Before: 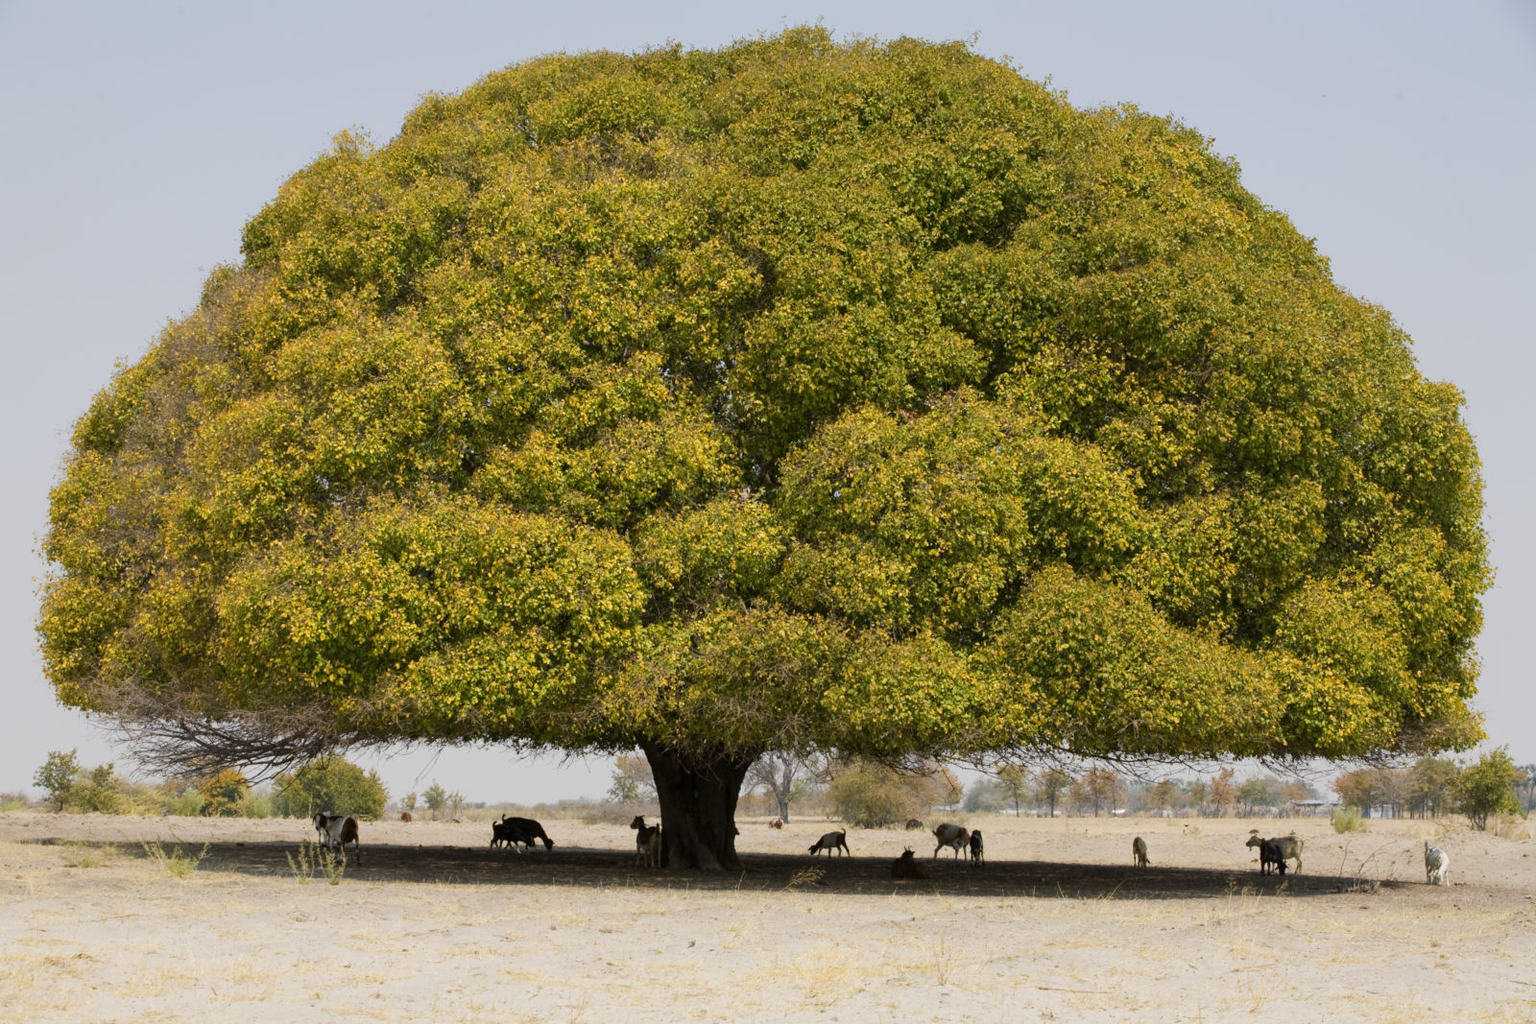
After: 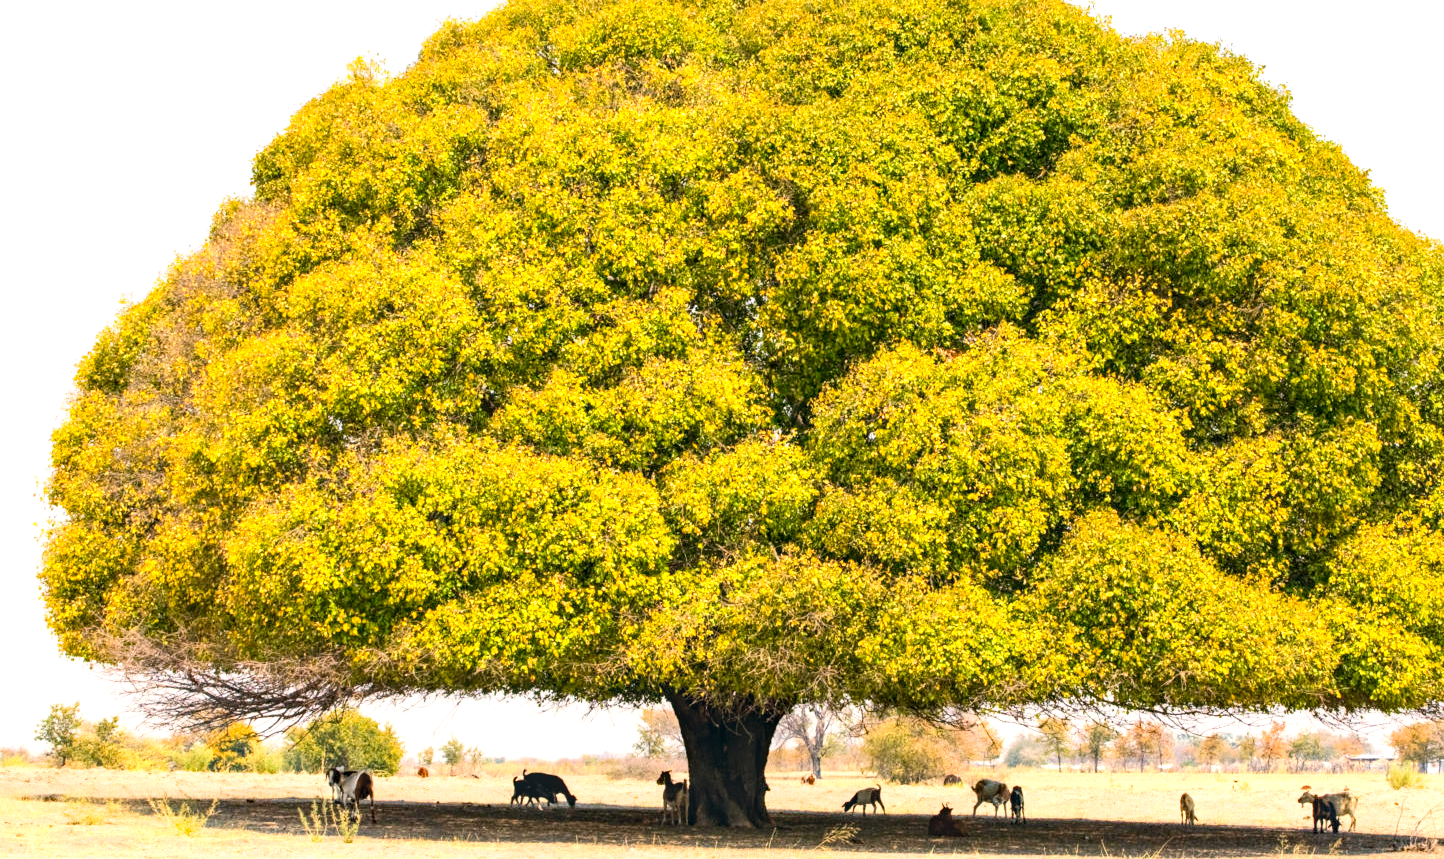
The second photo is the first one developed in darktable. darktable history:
crop: top 7.493%, right 9.696%, bottom 11.912%
contrast brightness saturation: contrast 0.2, brightness 0.167, saturation 0.223
haze removal: compatibility mode true, adaptive false
color correction: highlights a* 5.37, highlights b* 5.34, shadows a* -4.43, shadows b* -5.13
local contrast: detail 130%
tone equalizer: edges refinement/feathering 500, mask exposure compensation -1.57 EV, preserve details no
exposure: black level correction 0, exposure 1 EV, compensate highlight preservation false
